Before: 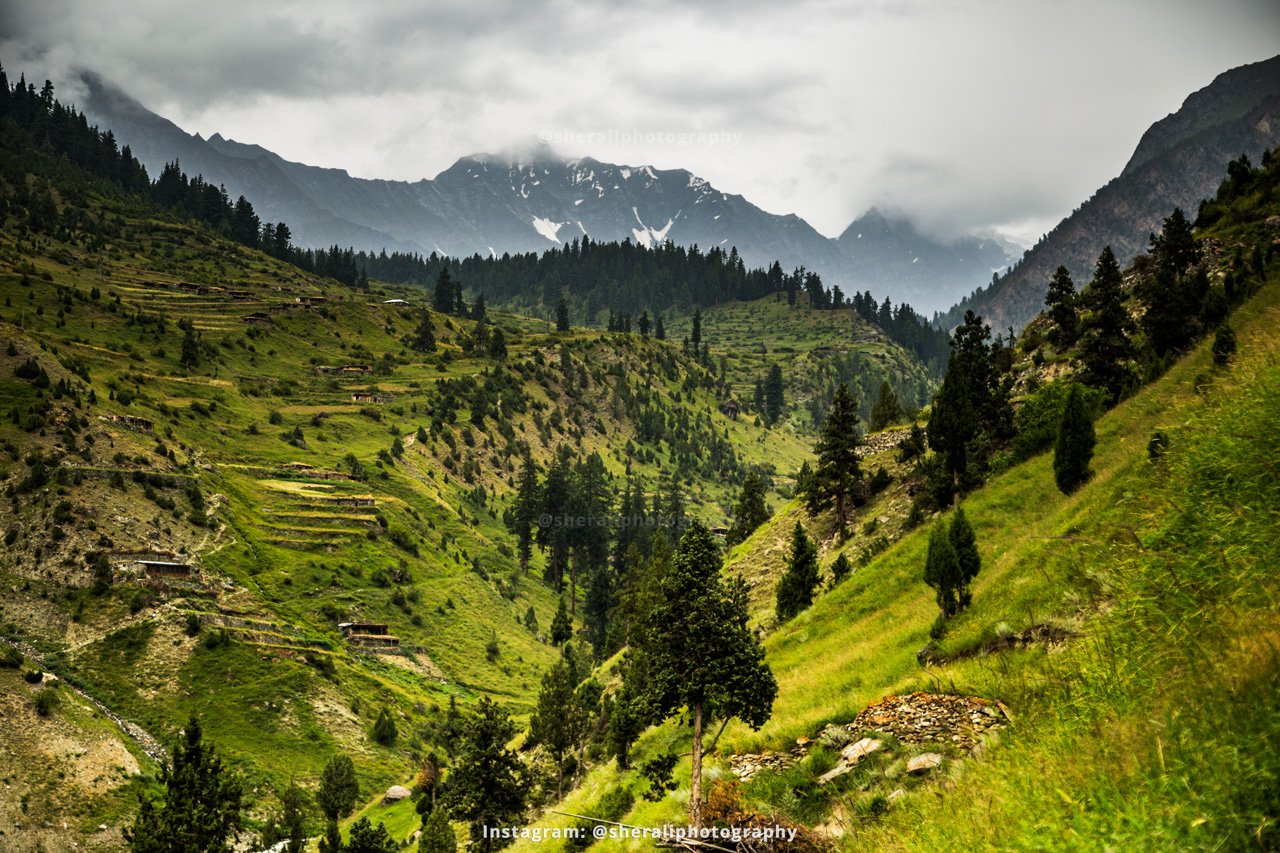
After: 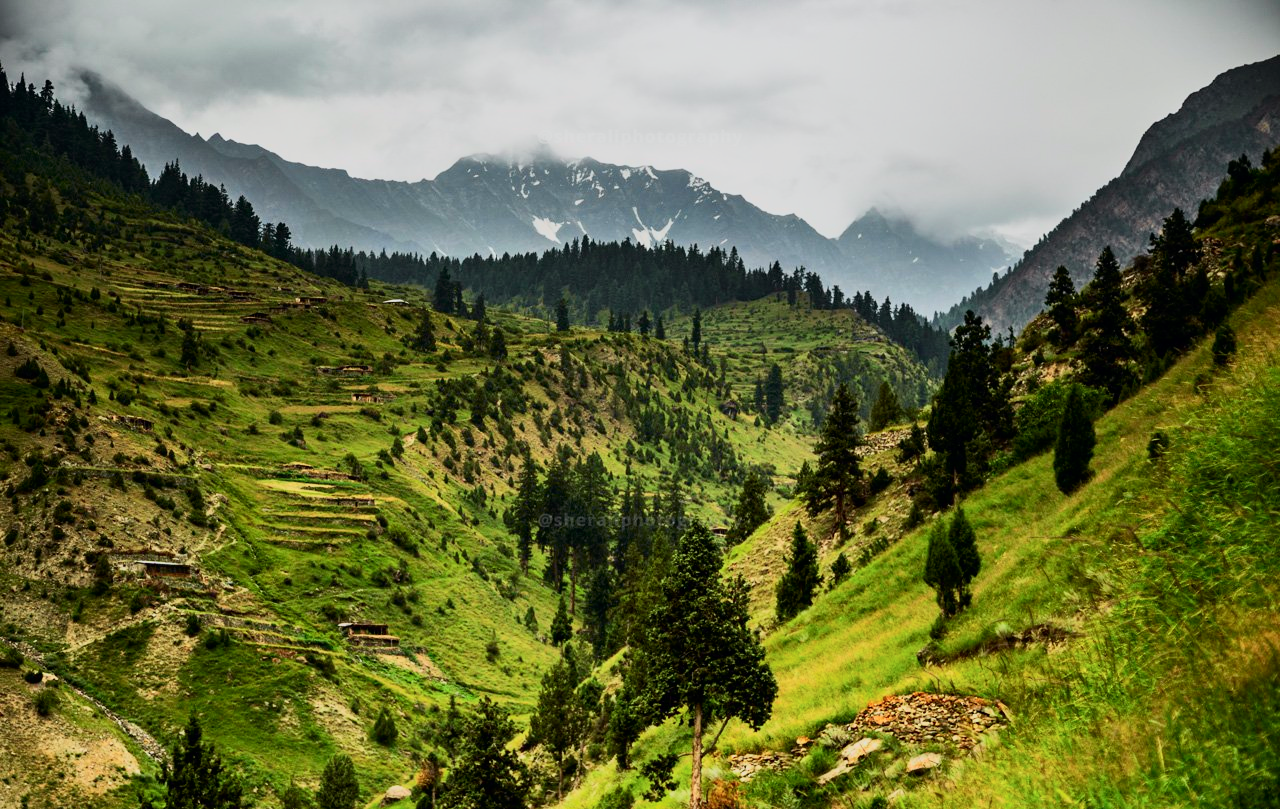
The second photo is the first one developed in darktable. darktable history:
shadows and highlights: radius 121.13, shadows 21.4, white point adjustment -9.72, highlights -14.39, soften with gaussian
crop and rotate: top 0%, bottom 5.097%
tone curve: curves: ch0 [(0, 0) (0.051, 0.03) (0.096, 0.071) (0.241, 0.247) (0.455, 0.525) (0.594, 0.697) (0.741, 0.845) (0.871, 0.933) (1, 0.984)]; ch1 [(0, 0) (0.1, 0.038) (0.318, 0.243) (0.399, 0.351) (0.478, 0.469) (0.499, 0.499) (0.534, 0.549) (0.565, 0.594) (0.601, 0.634) (0.666, 0.7) (1, 1)]; ch2 [(0, 0) (0.453, 0.45) (0.479, 0.483) (0.504, 0.499) (0.52, 0.519) (0.541, 0.559) (0.592, 0.612) (0.824, 0.815) (1, 1)], color space Lab, independent channels, preserve colors none
